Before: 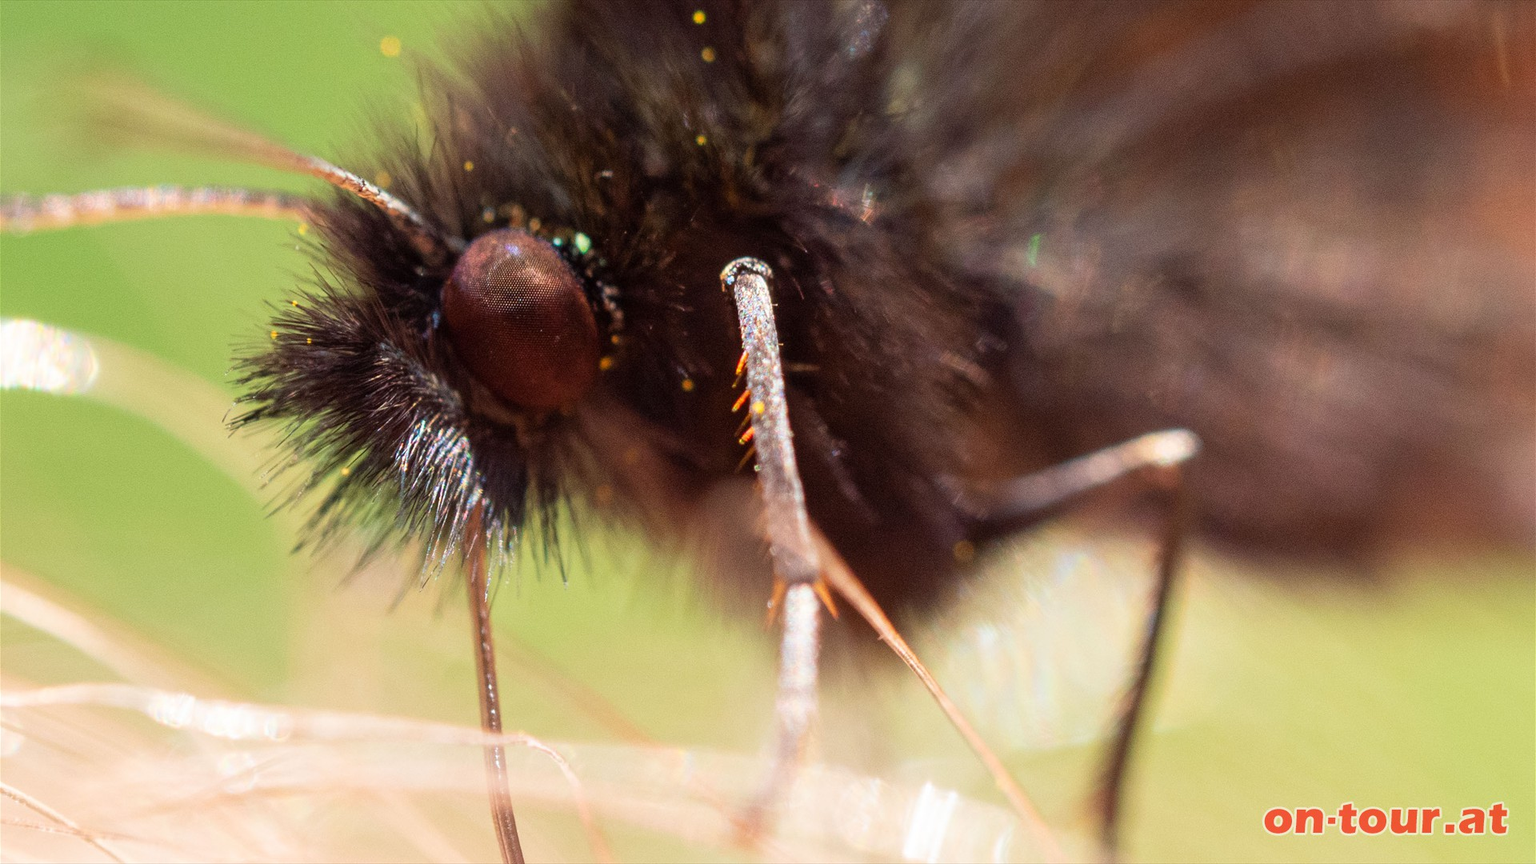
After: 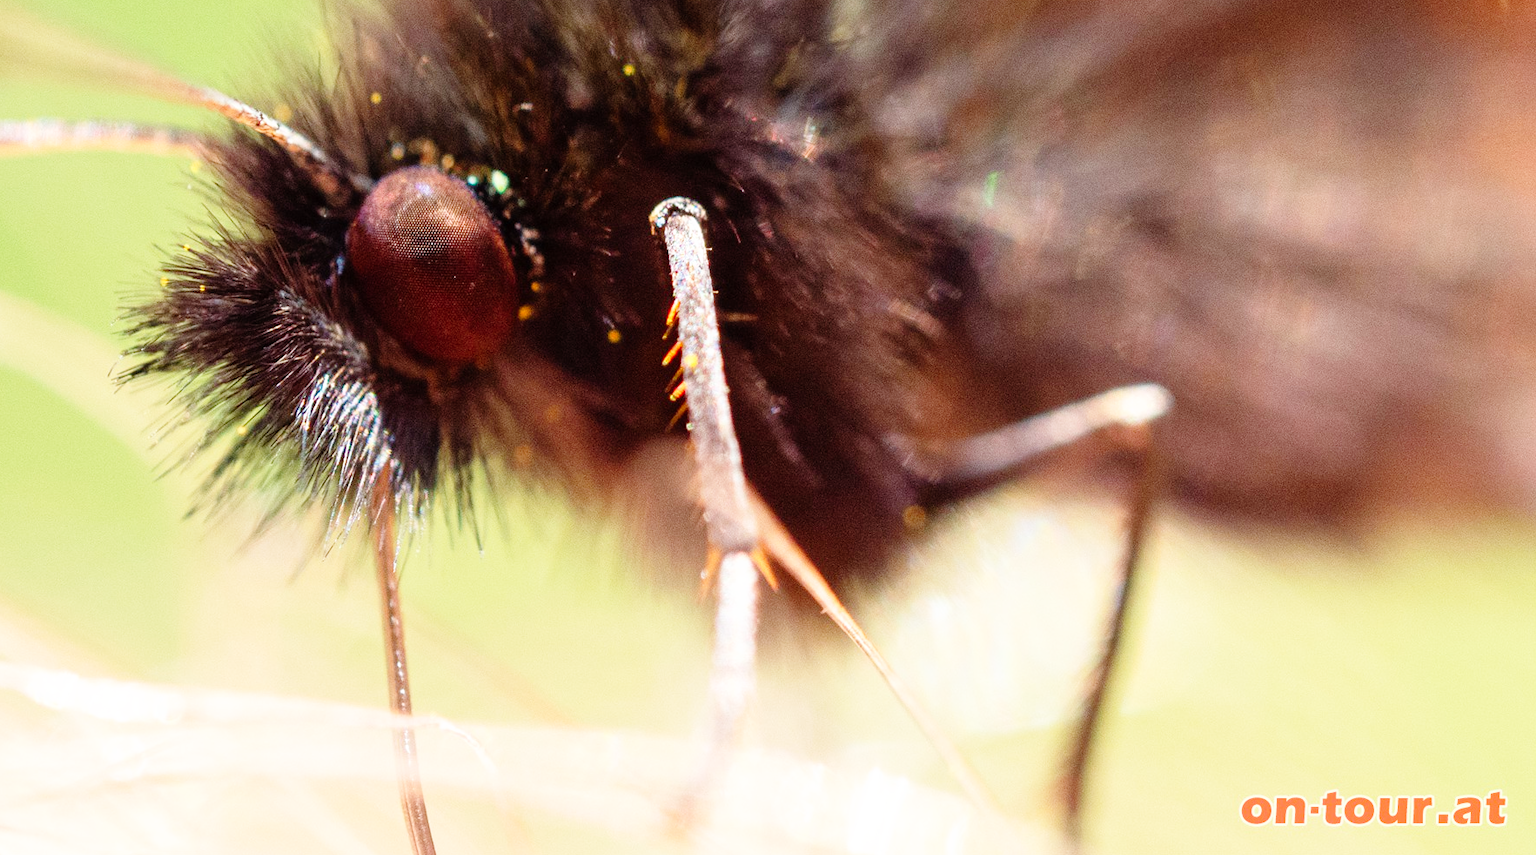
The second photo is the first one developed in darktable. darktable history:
exposure: compensate highlight preservation false
crop and rotate: left 8.03%, top 8.92%
base curve: curves: ch0 [(0, 0) (0.008, 0.007) (0.022, 0.029) (0.048, 0.089) (0.092, 0.197) (0.191, 0.399) (0.275, 0.534) (0.357, 0.65) (0.477, 0.78) (0.542, 0.833) (0.799, 0.973) (1, 1)], preserve colors none
